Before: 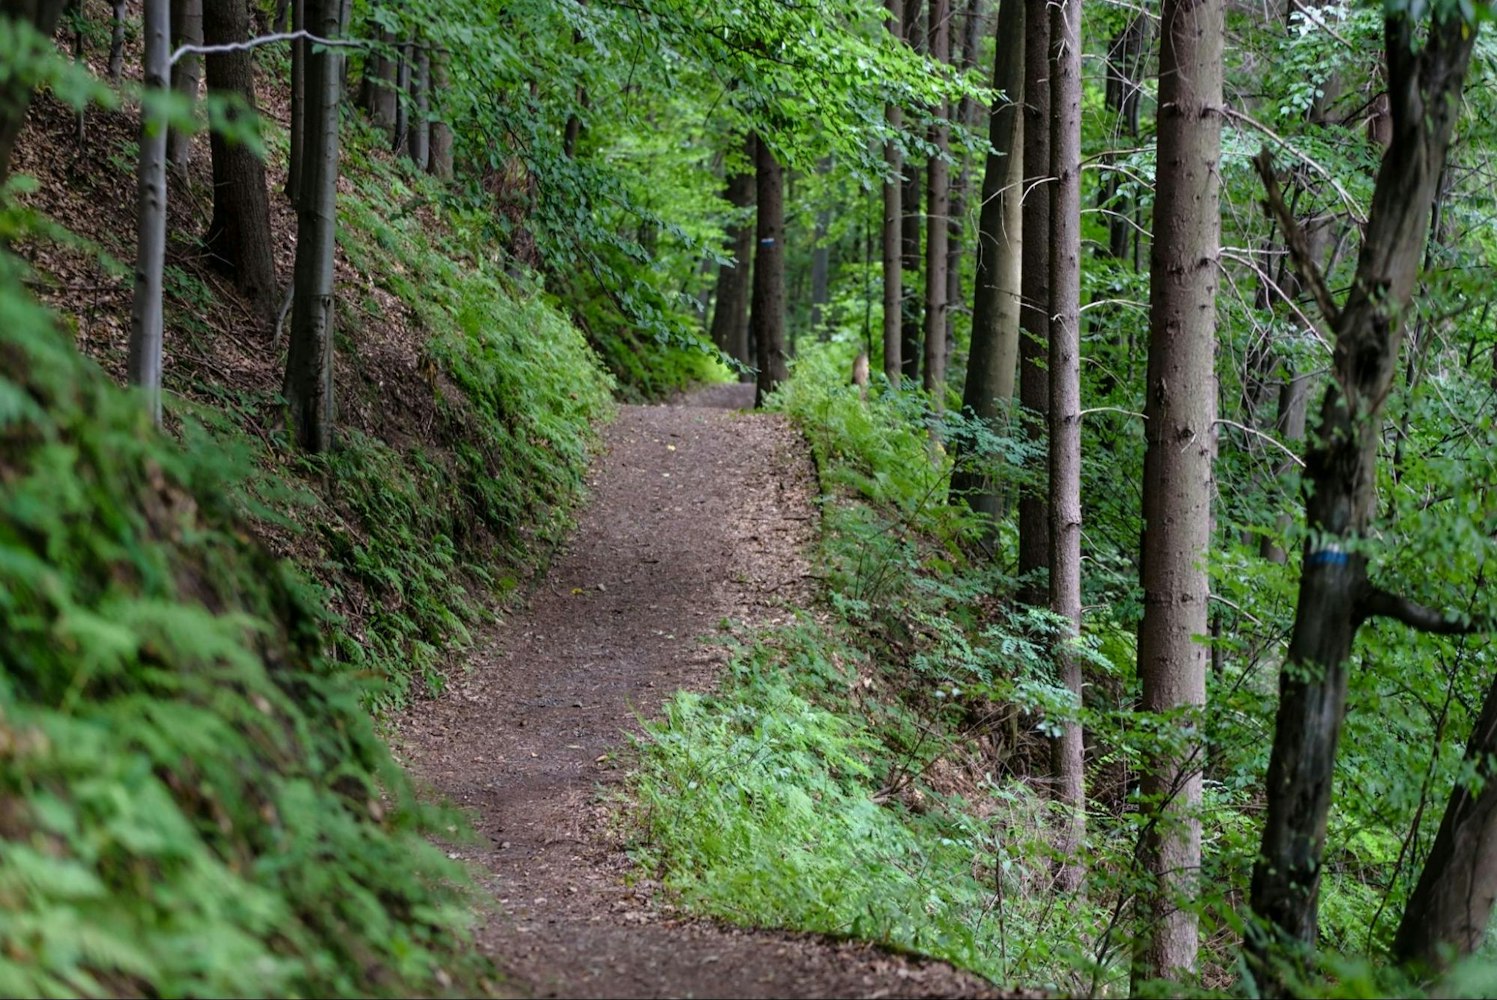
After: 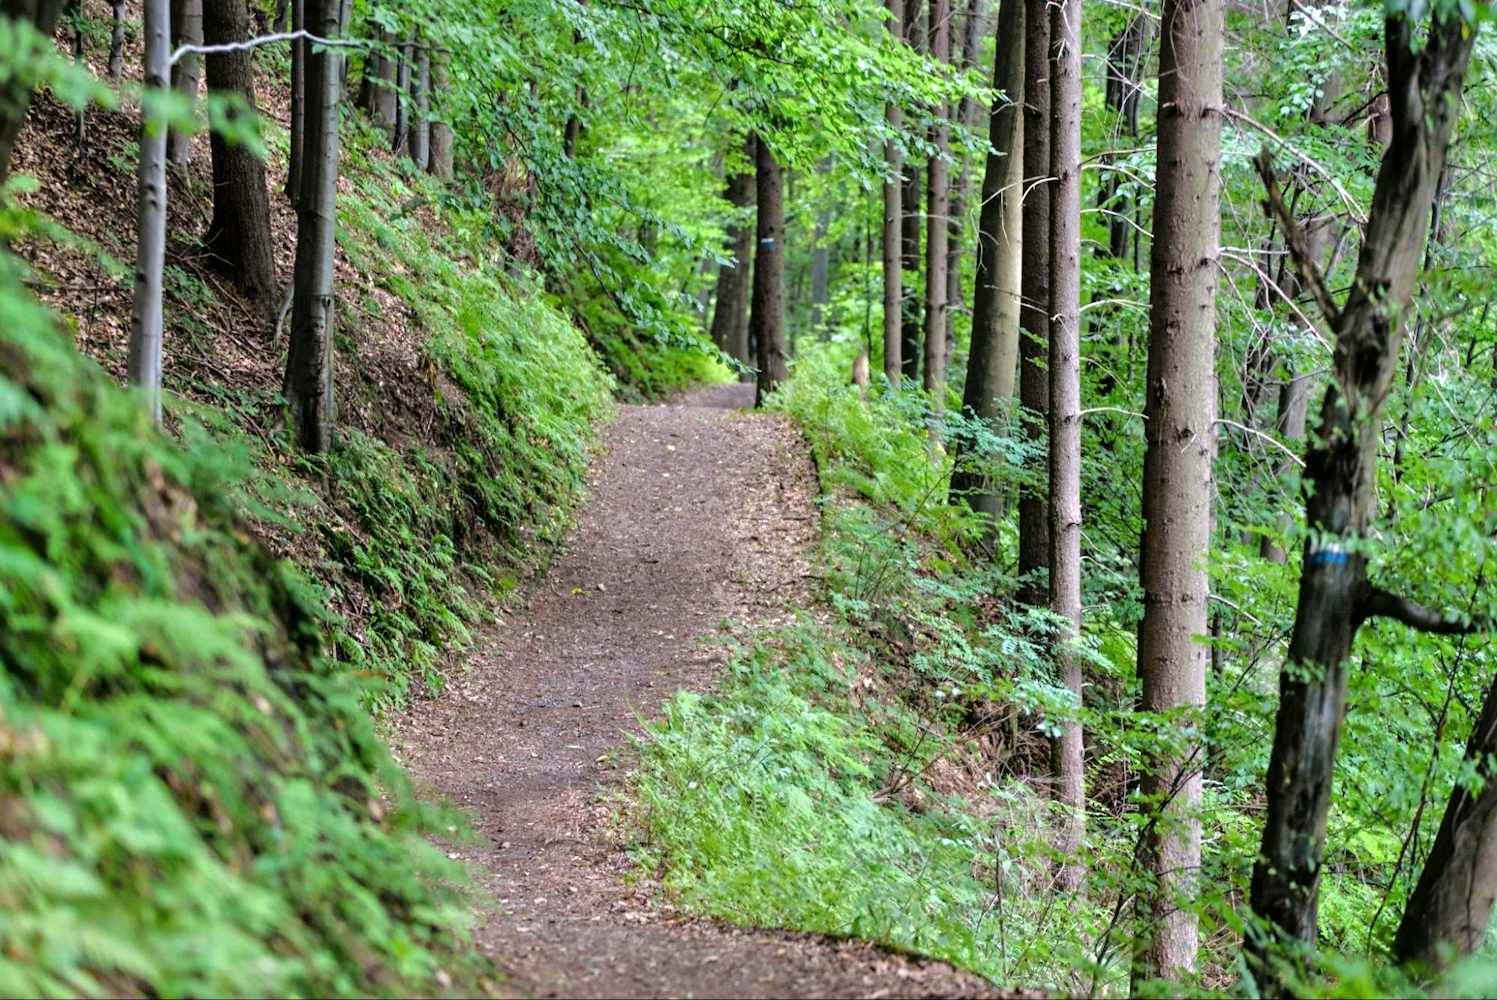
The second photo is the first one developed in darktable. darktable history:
tone equalizer: -7 EV 0.15 EV, -6 EV 0.6 EV, -5 EV 1.15 EV, -4 EV 1.33 EV, -3 EV 1.15 EV, -2 EV 0.6 EV, -1 EV 0.15 EV, mask exposure compensation -0.5 EV
shadows and highlights: shadows 12, white point adjustment 1.2, highlights -0.36, soften with gaussian
